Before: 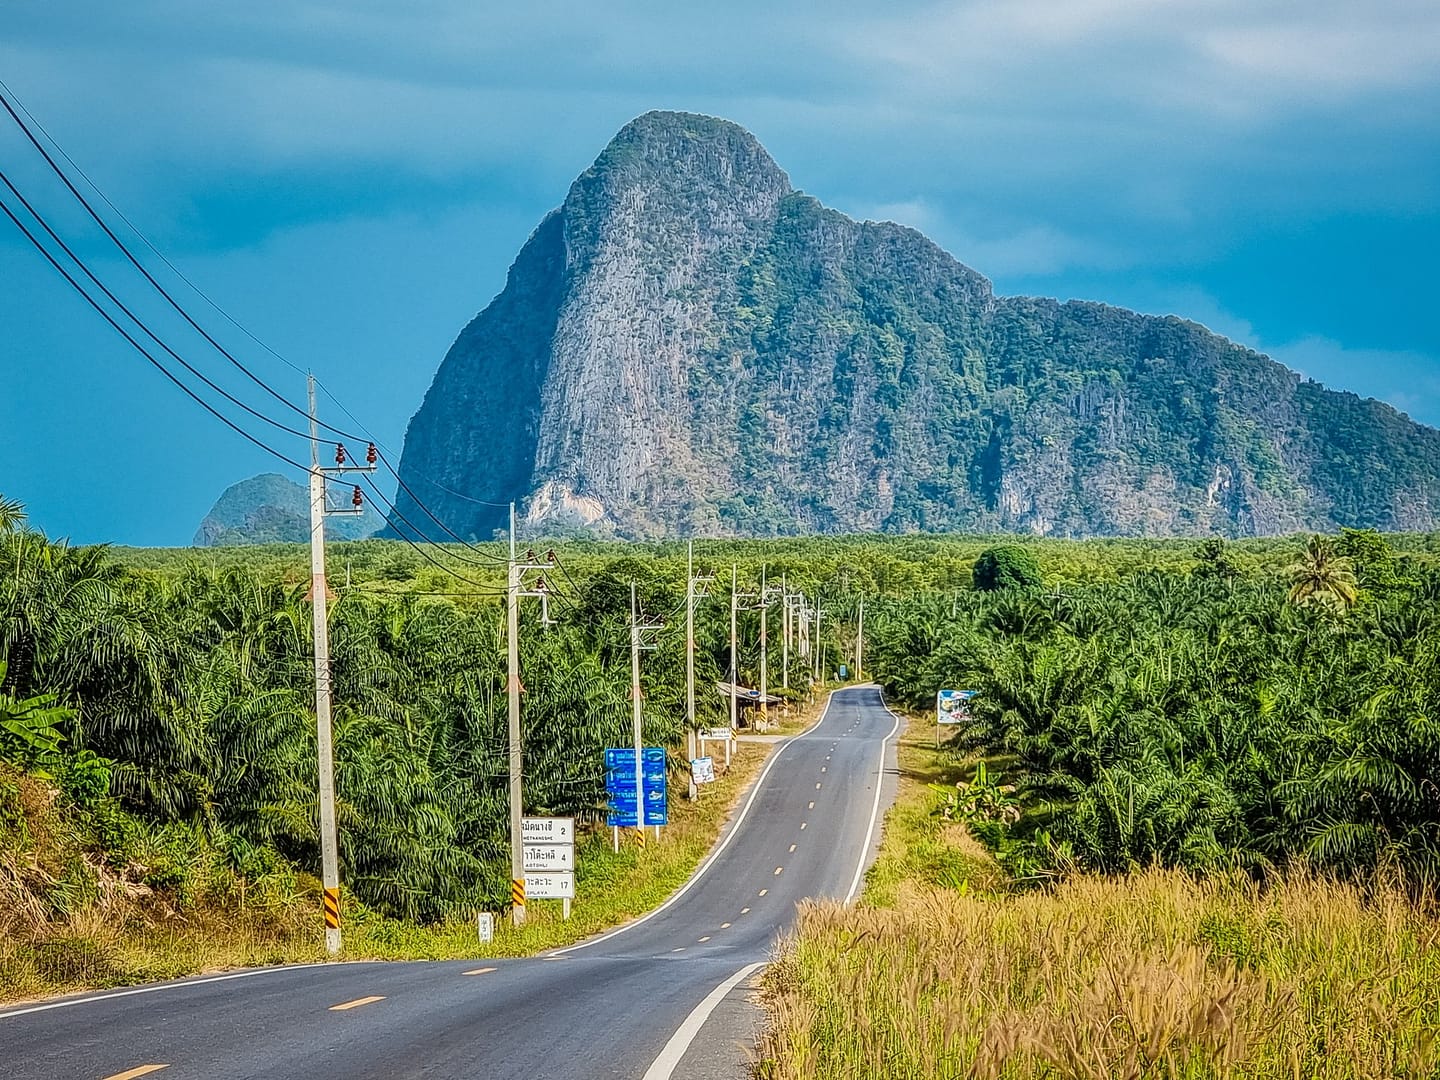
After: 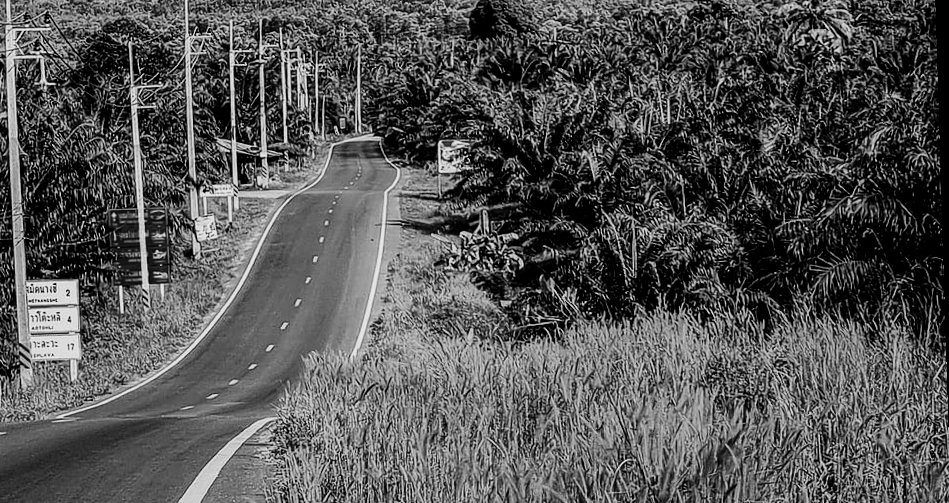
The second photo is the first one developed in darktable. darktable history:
tone equalizer: -8 EV -0.417 EV, -7 EV -0.389 EV, -6 EV -0.333 EV, -5 EV -0.222 EV, -3 EV 0.222 EV, -2 EV 0.333 EV, -1 EV 0.389 EV, +0 EV 0.417 EV, edges refinement/feathering 500, mask exposure compensation -1.57 EV, preserve details no
crop and rotate: left 35.509%, top 50.238%, bottom 4.934%
exposure: black level correction 0, exposure 0.9 EV, compensate highlight preservation false
filmic rgb: black relative exposure -7.65 EV, white relative exposure 4.56 EV, hardness 3.61
color balance: input saturation 80.07%
rotate and perspective: rotation -1.77°, lens shift (horizontal) 0.004, automatic cropping off
contrast brightness saturation: contrast 0.02, brightness -1, saturation -1
